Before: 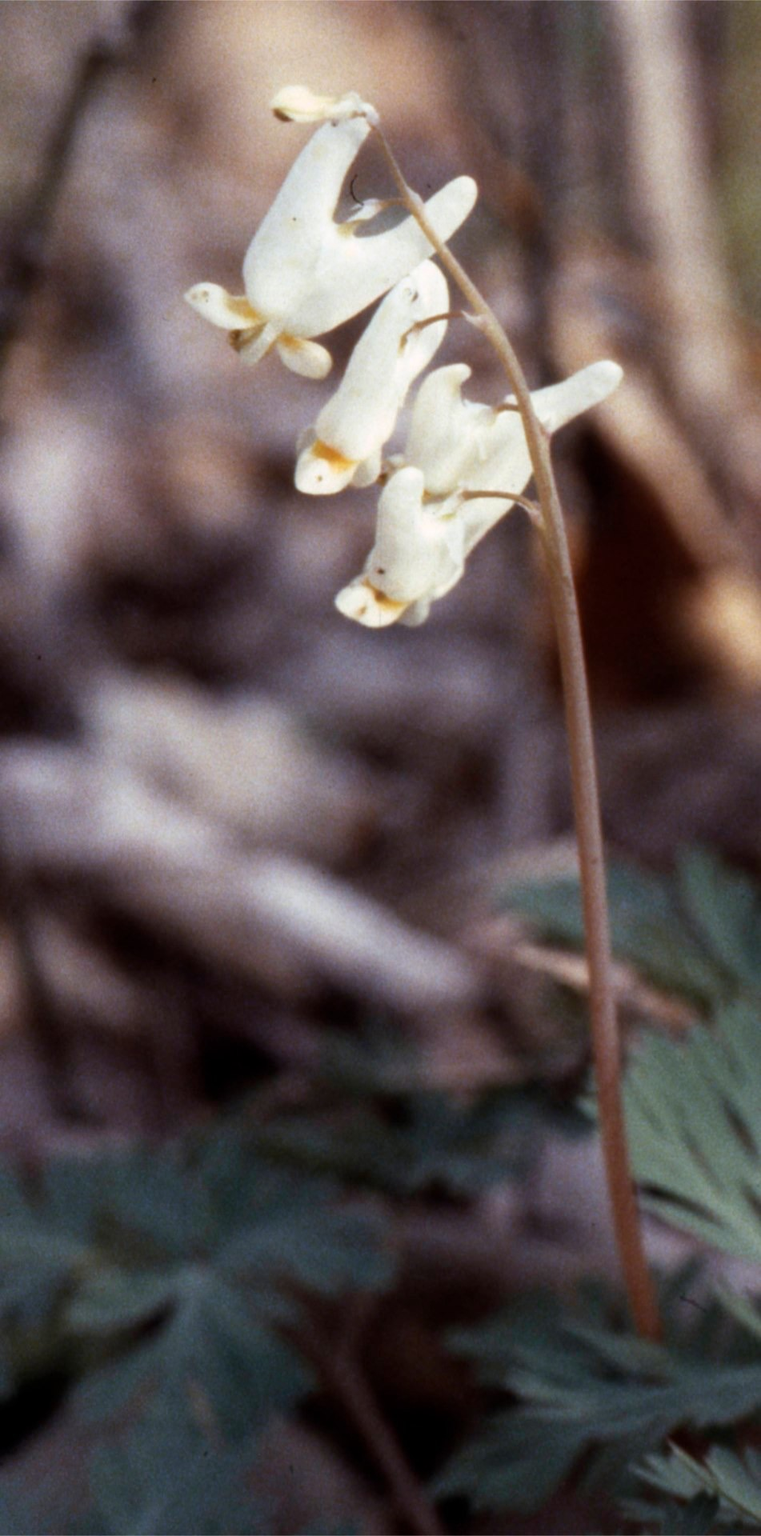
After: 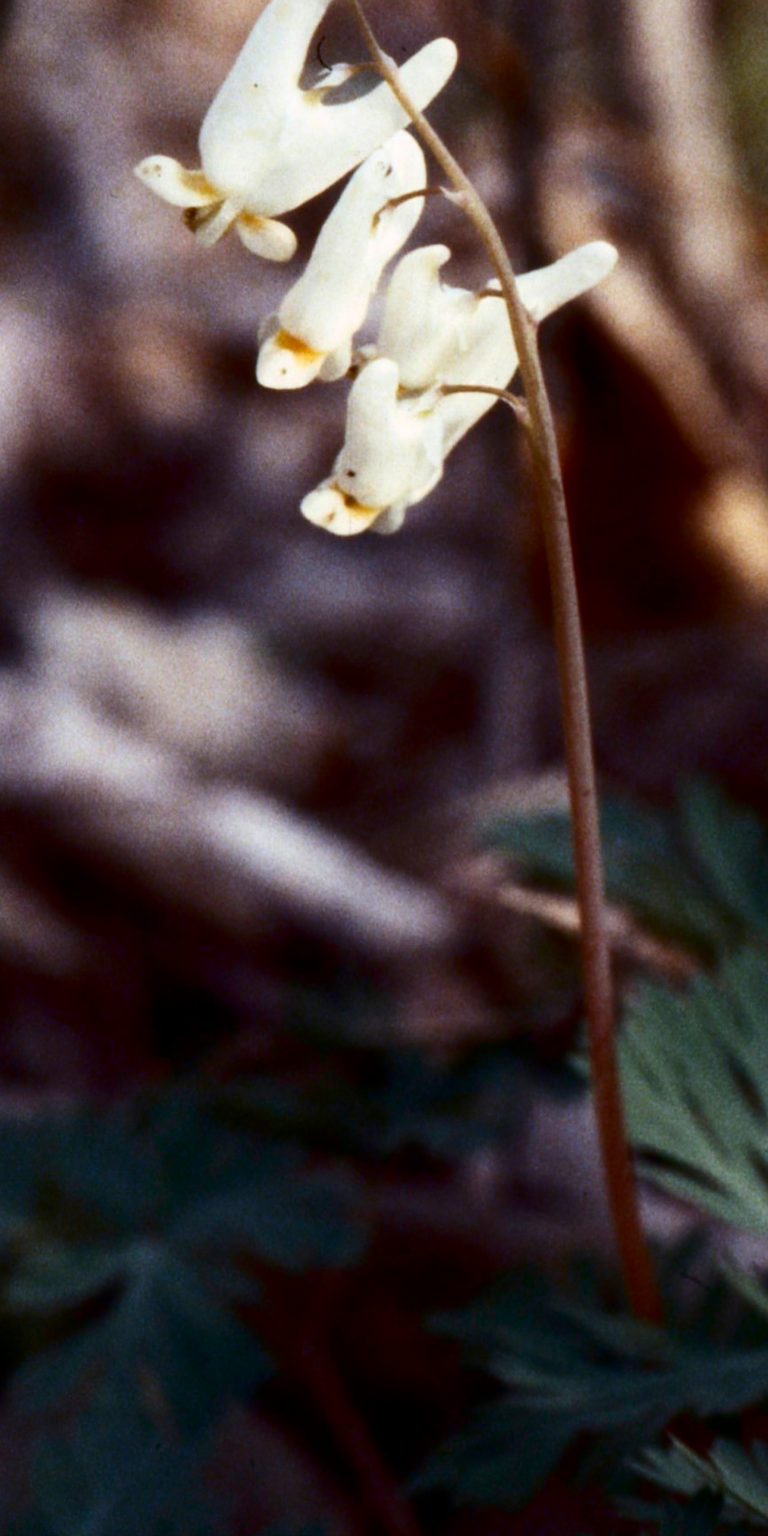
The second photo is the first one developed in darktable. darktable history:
crop and rotate: left 8.262%, top 9.226%
contrast brightness saturation: contrast 0.22, brightness -0.19, saturation 0.24
